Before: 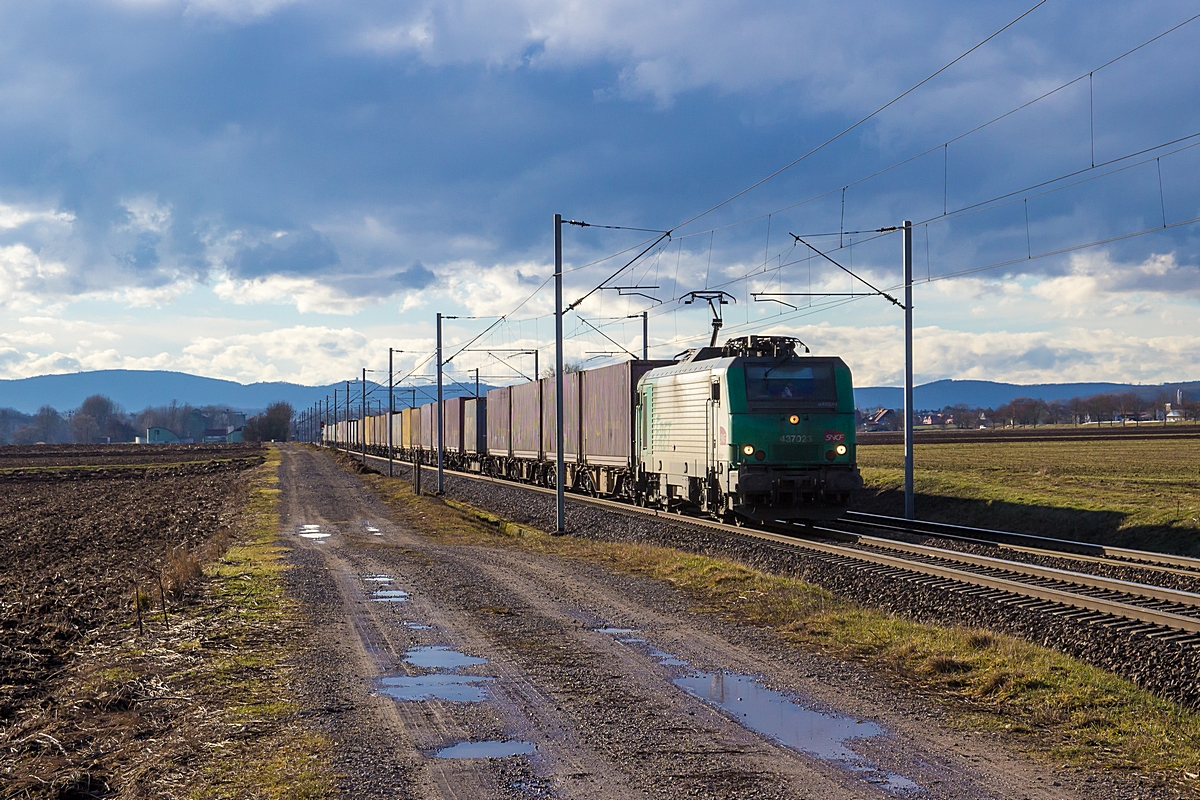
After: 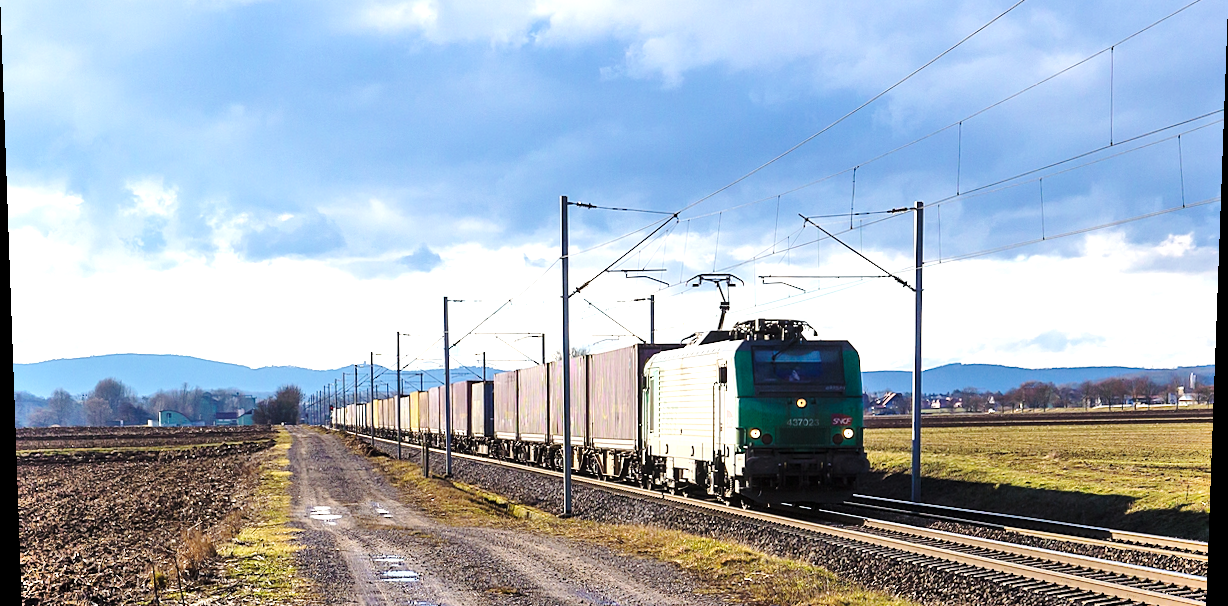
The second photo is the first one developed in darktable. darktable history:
shadows and highlights: radius 110.86, shadows 51.09, white point adjustment 9.16, highlights -4.17, highlights color adjustment 32.2%, soften with gaussian
rotate and perspective: lens shift (vertical) 0.048, lens shift (horizontal) -0.024, automatic cropping off
crop: top 3.857%, bottom 21.132%
base curve: curves: ch0 [(0, 0) (0.028, 0.03) (0.121, 0.232) (0.46, 0.748) (0.859, 0.968) (1, 1)], preserve colors none
